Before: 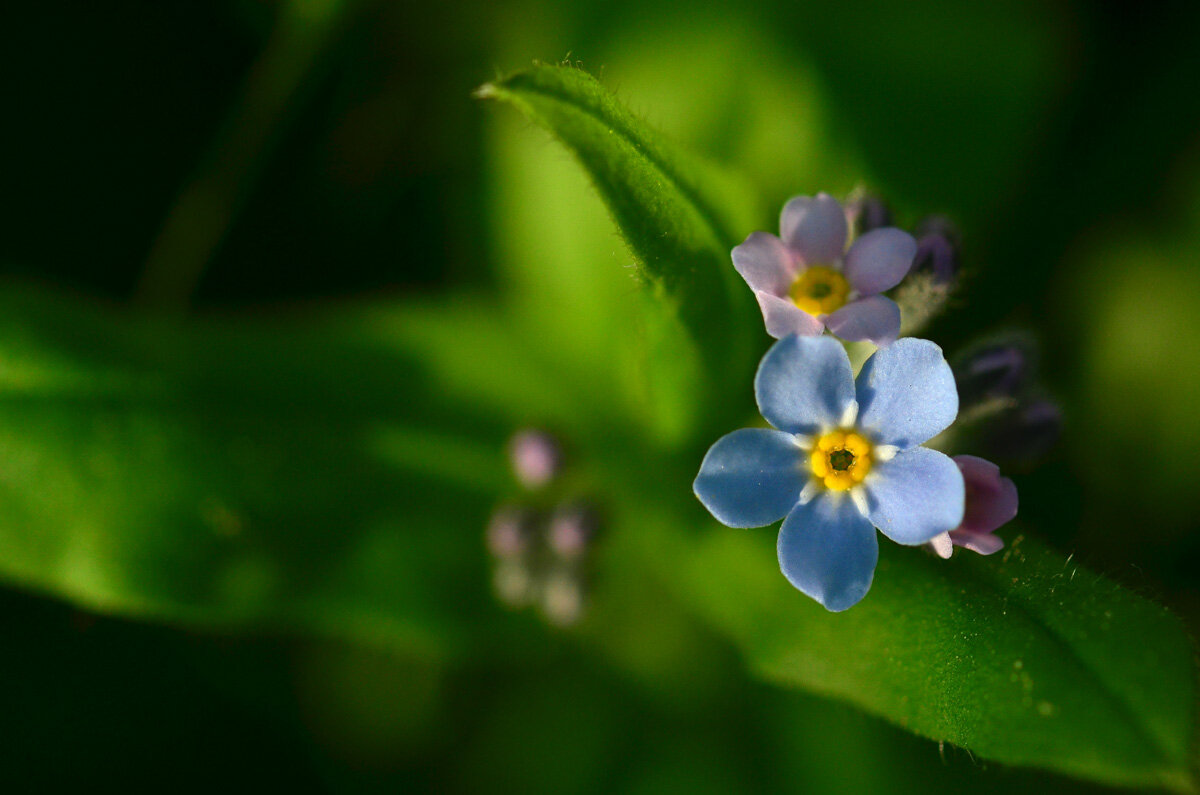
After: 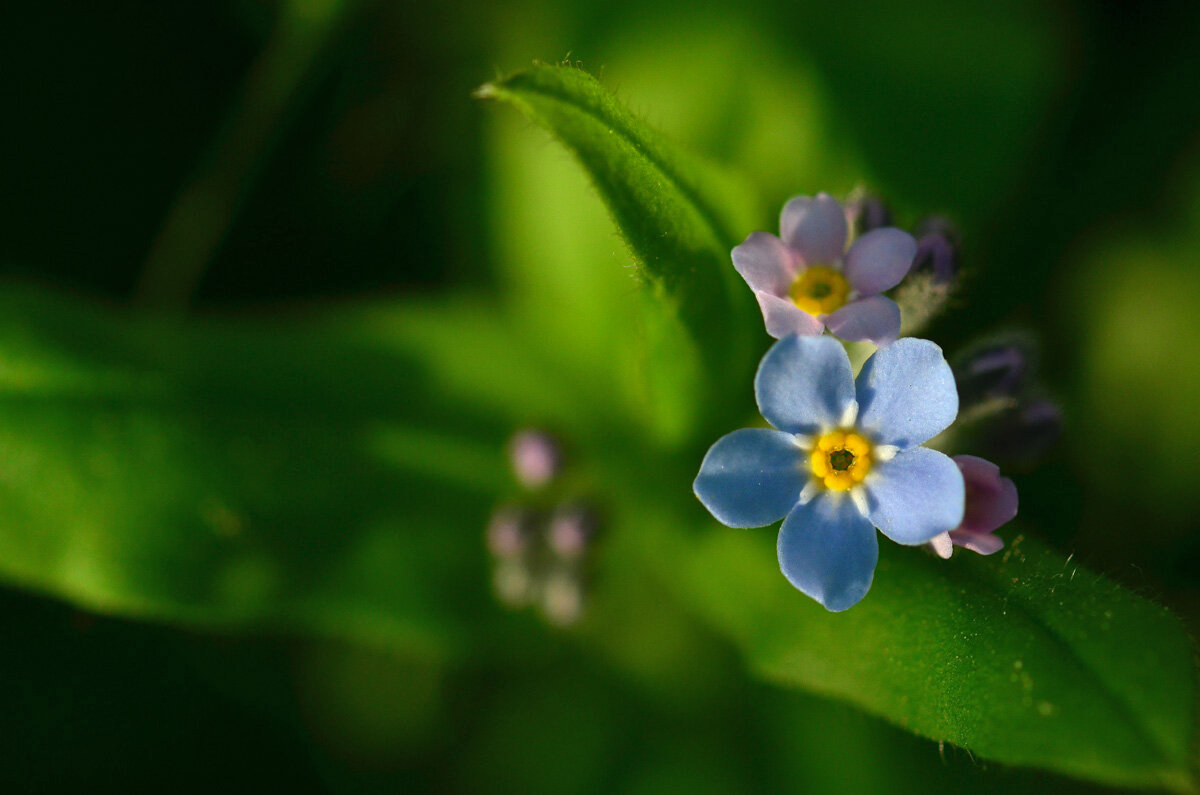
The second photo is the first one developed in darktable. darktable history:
shadows and highlights: shadows 24.79, highlights -25.97
